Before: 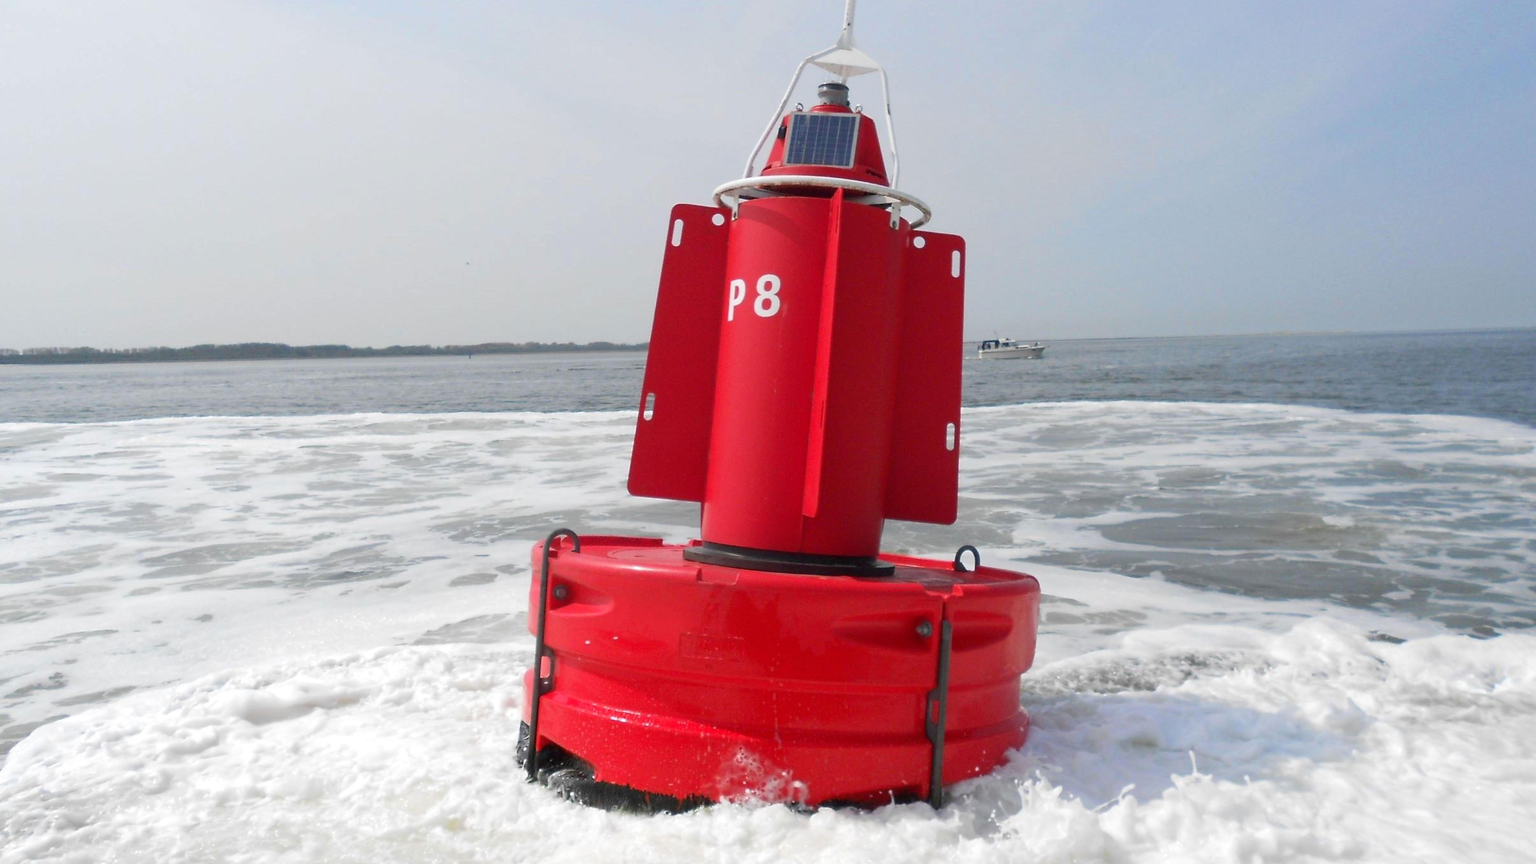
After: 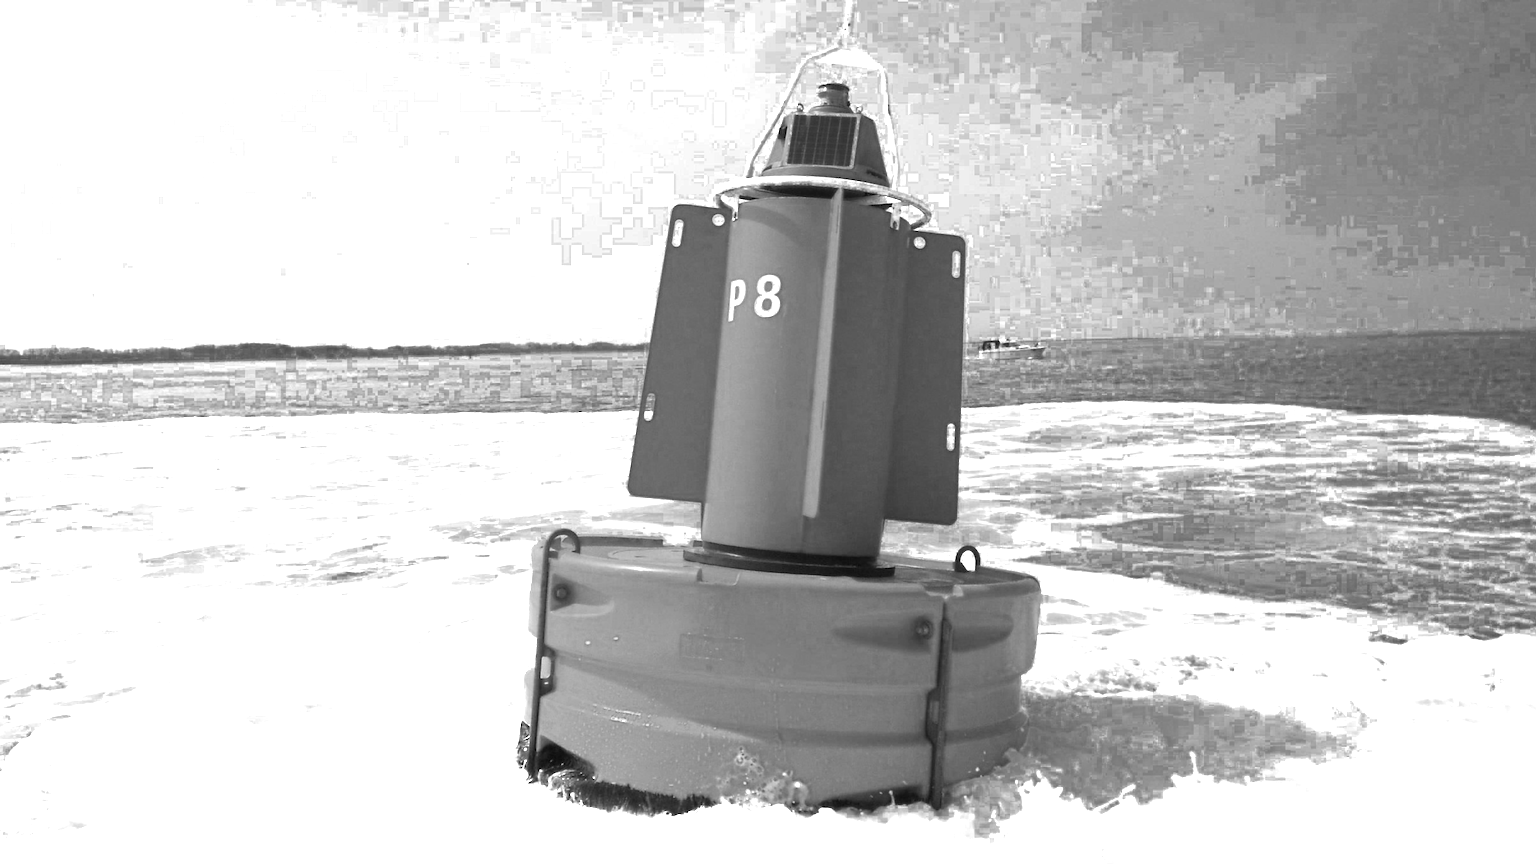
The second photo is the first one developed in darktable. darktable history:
exposure: exposure 0.4 EV, compensate highlight preservation false
color balance: mode lift, gamma, gain (sRGB), lift [0.997, 0.979, 1.021, 1.011], gamma [1, 1.084, 0.916, 0.998], gain [1, 0.87, 1.13, 1.101], contrast 4.55%, contrast fulcrum 38.24%, output saturation 104.09%
color zones: curves: ch0 [(0, 0.554) (0.146, 0.662) (0.293, 0.86) (0.503, 0.774) (0.637, 0.106) (0.74, 0.072) (0.866, 0.488) (0.998, 0.569)]; ch1 [(0, 0) (0.143, 0) (0.286, 0) (0.429, 0) (0.571, 0) (0.714, 0) (0.857, 0)]
